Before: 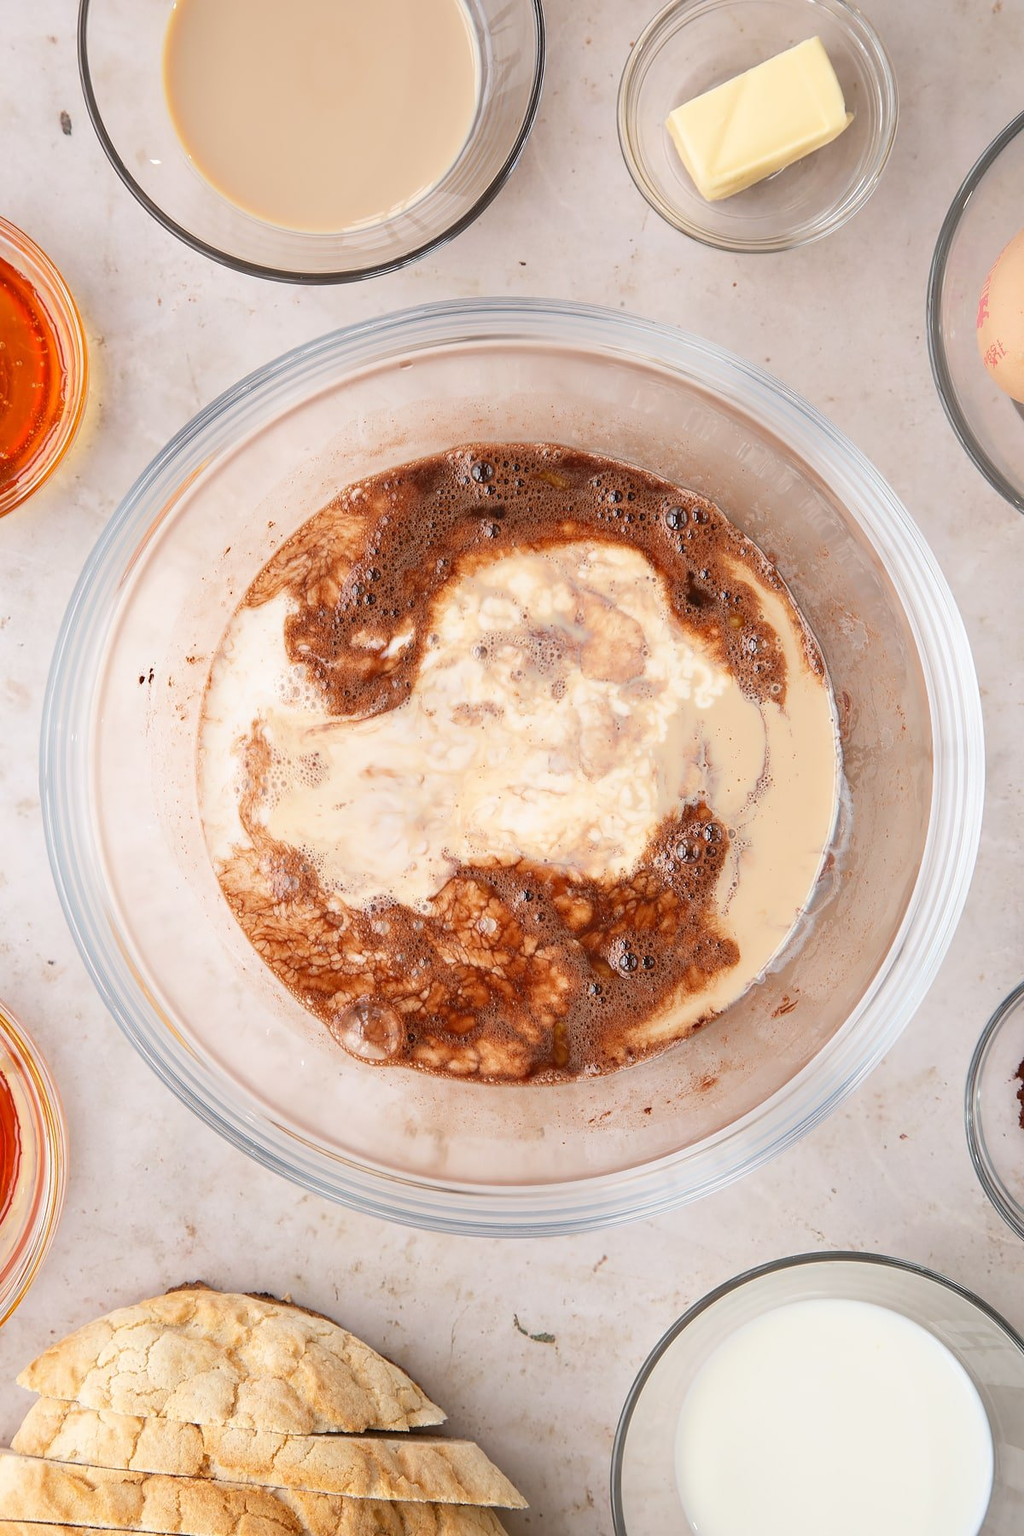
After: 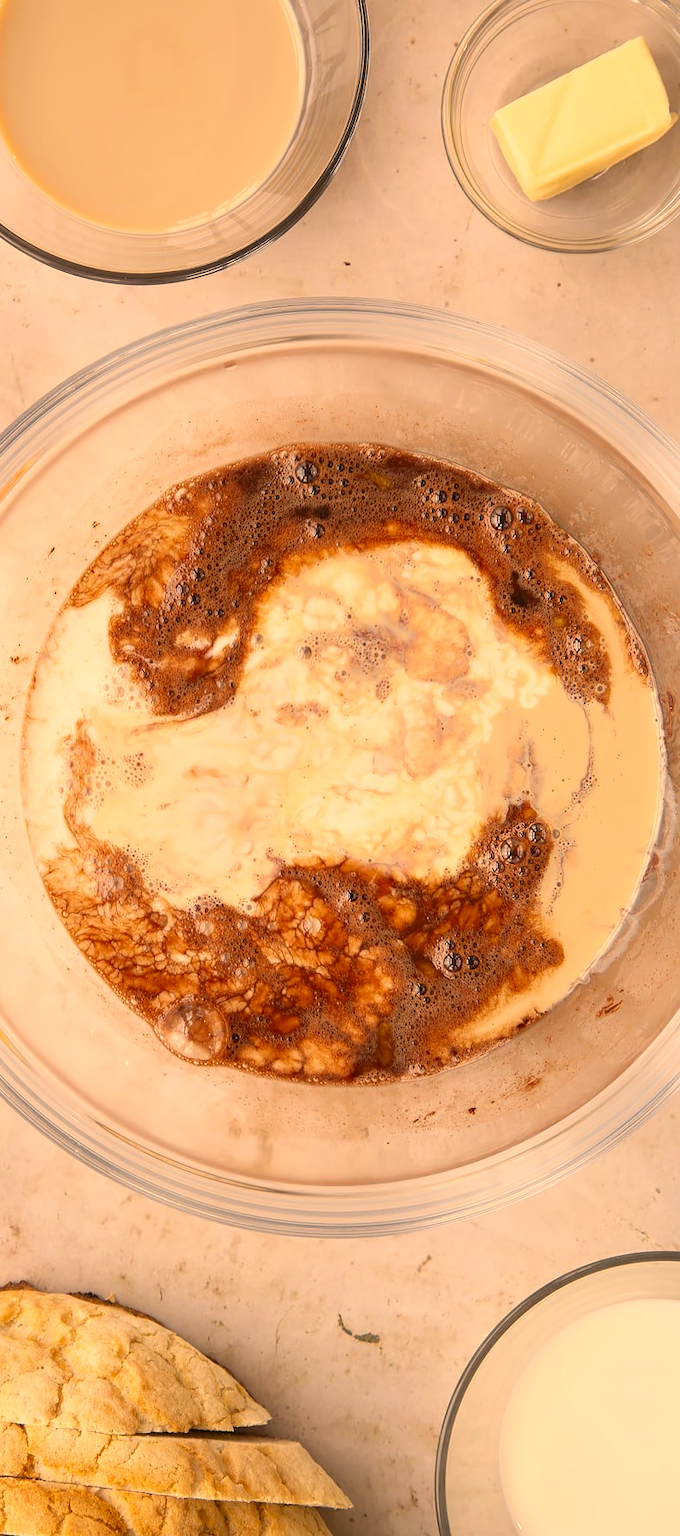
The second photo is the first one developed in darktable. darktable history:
crop: left 17.206%, right 16.237%
color correction: highlights a* 14.93, highlights b* 30.83
